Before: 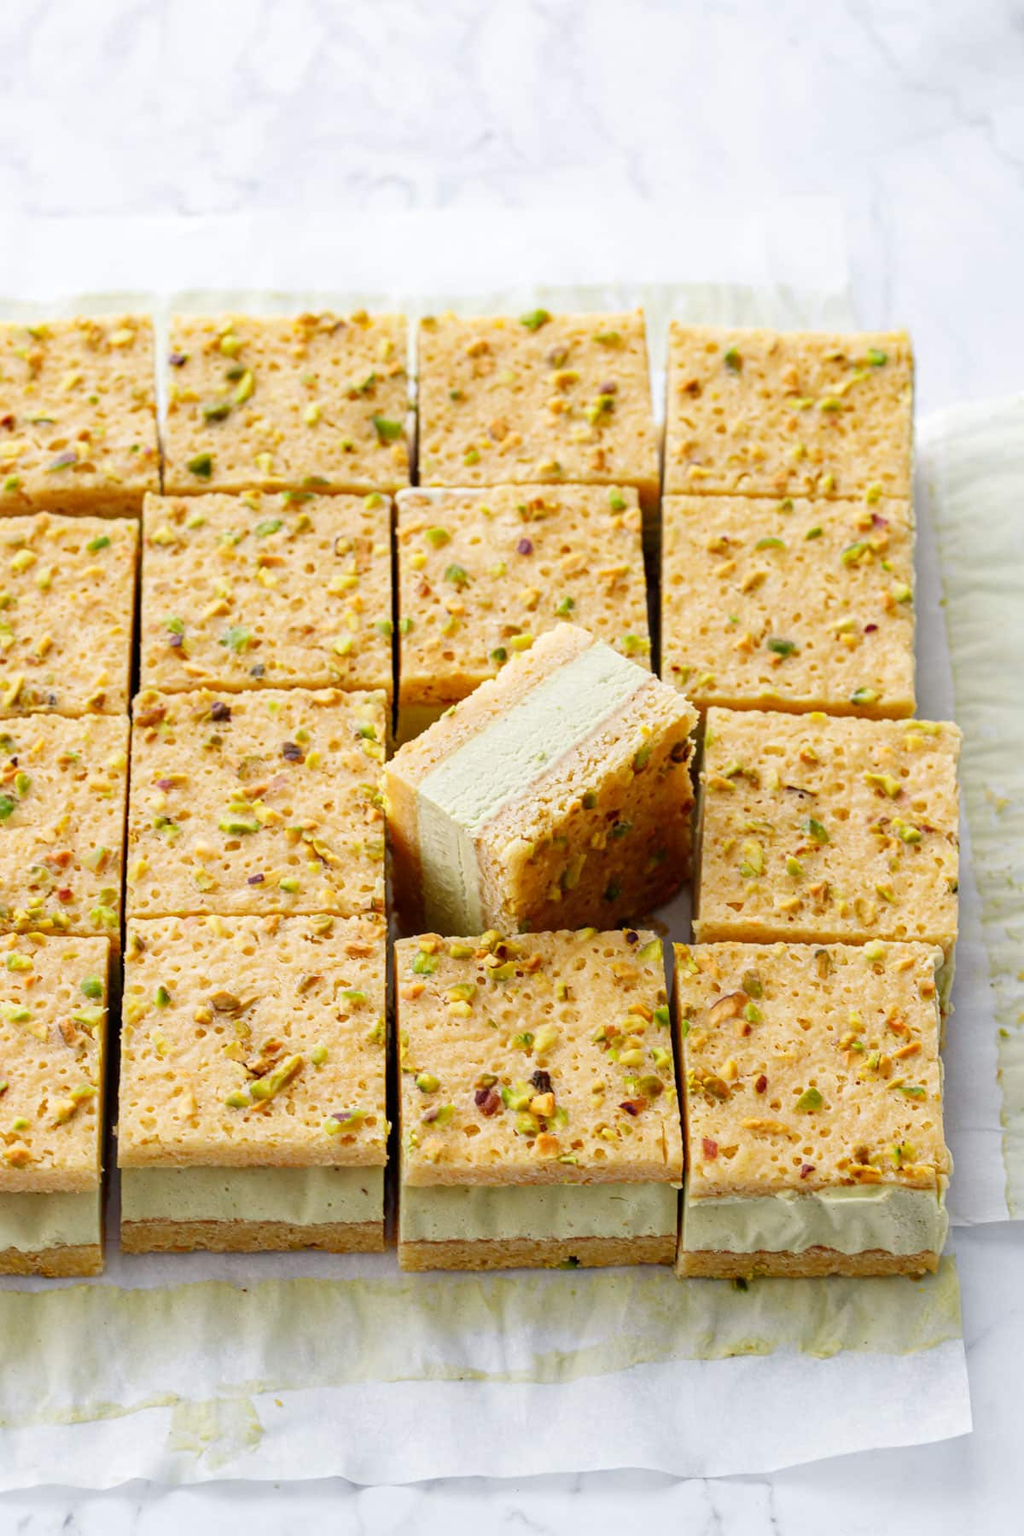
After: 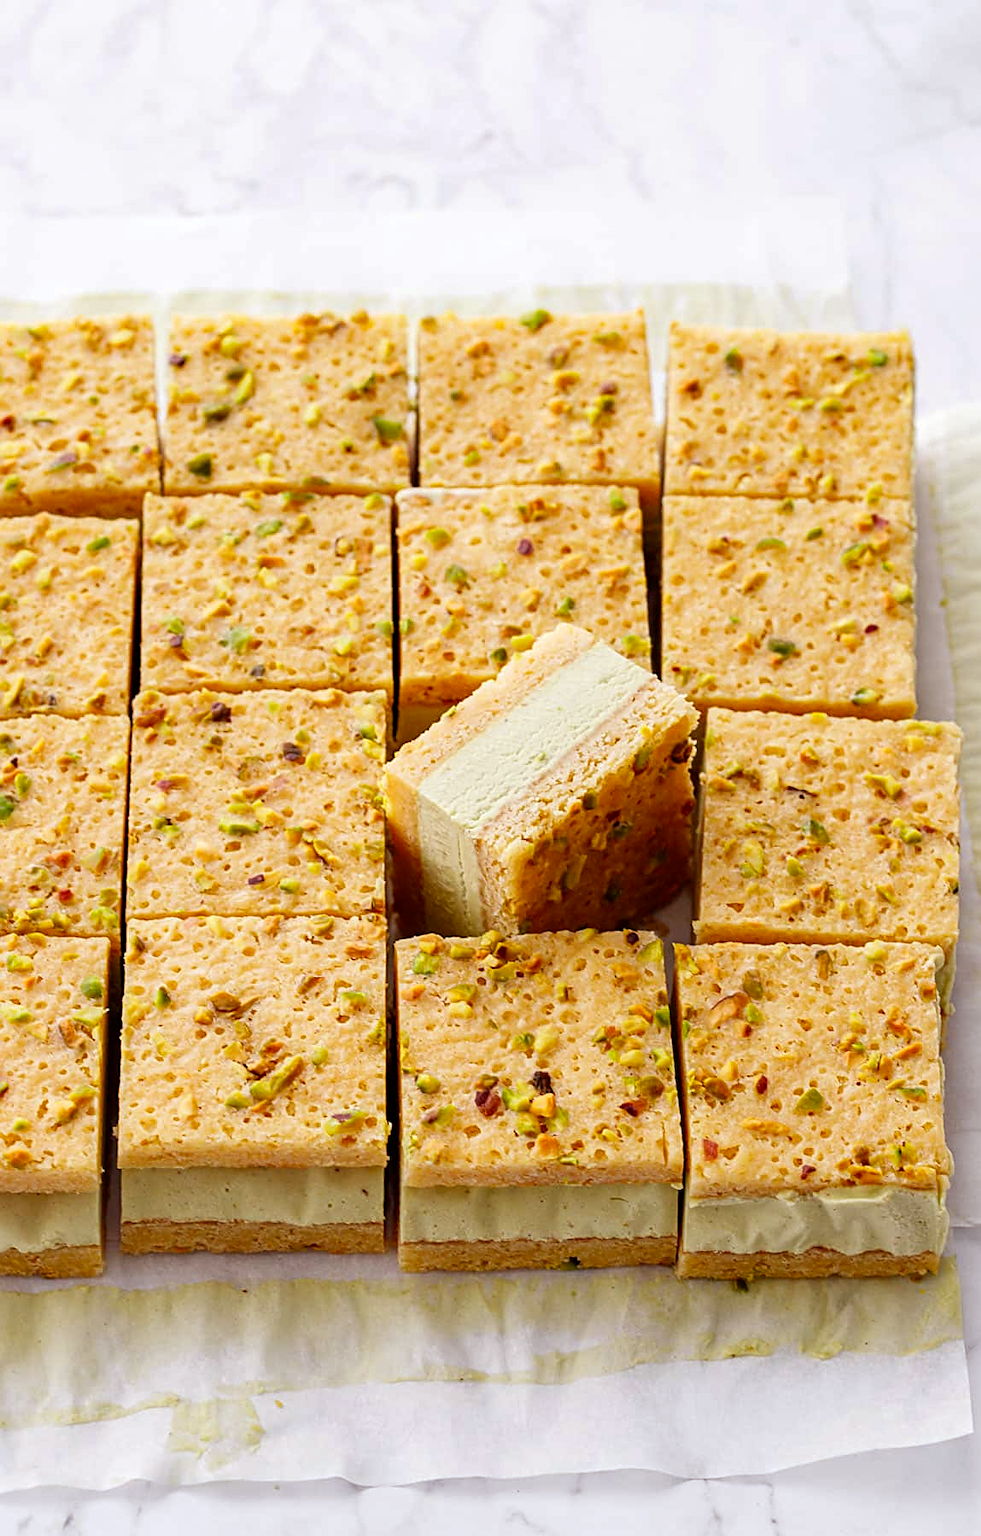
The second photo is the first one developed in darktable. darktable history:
rgb levels: mode RGB, independent channels, levels [[0, 0.5, 1], [0, 0.521, 1], [0, 0.536, 1]]
crop: right 4.126%, bottom 0.031%
sharpen: on, module defaults
